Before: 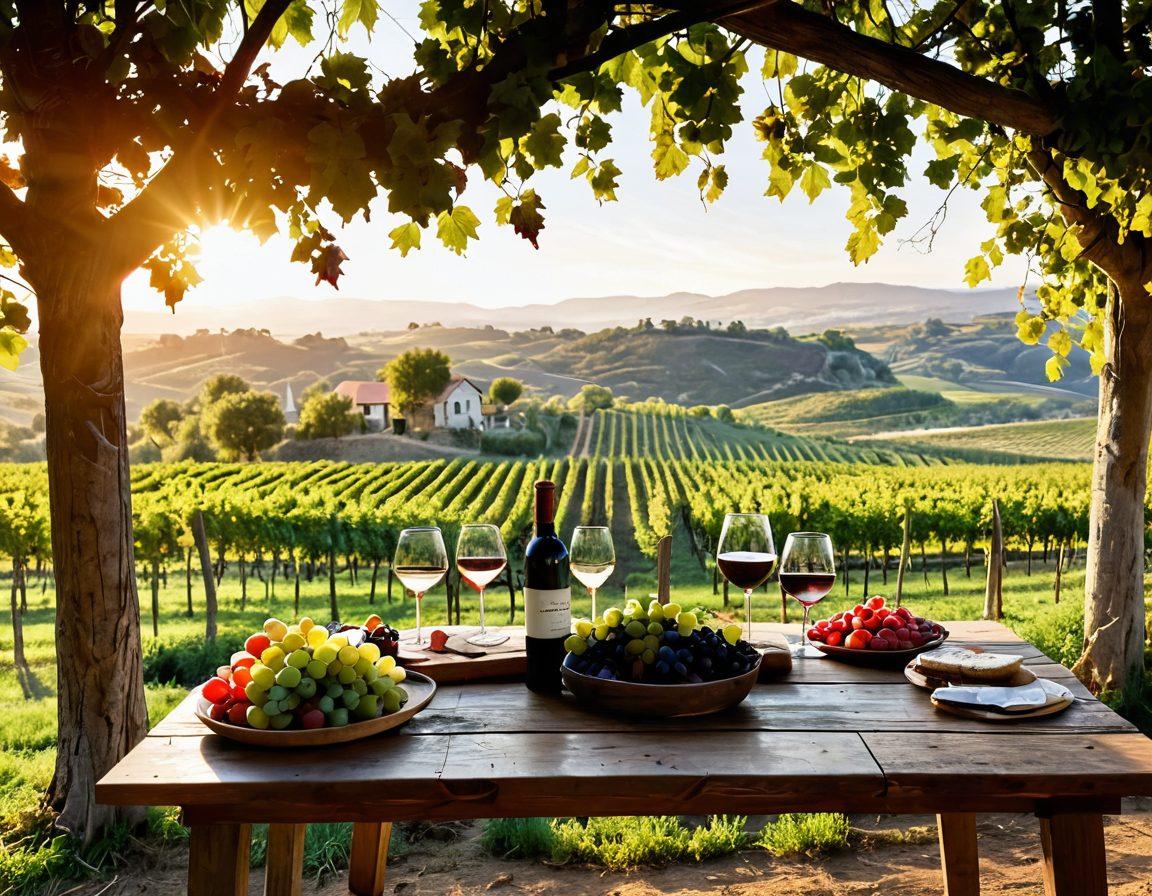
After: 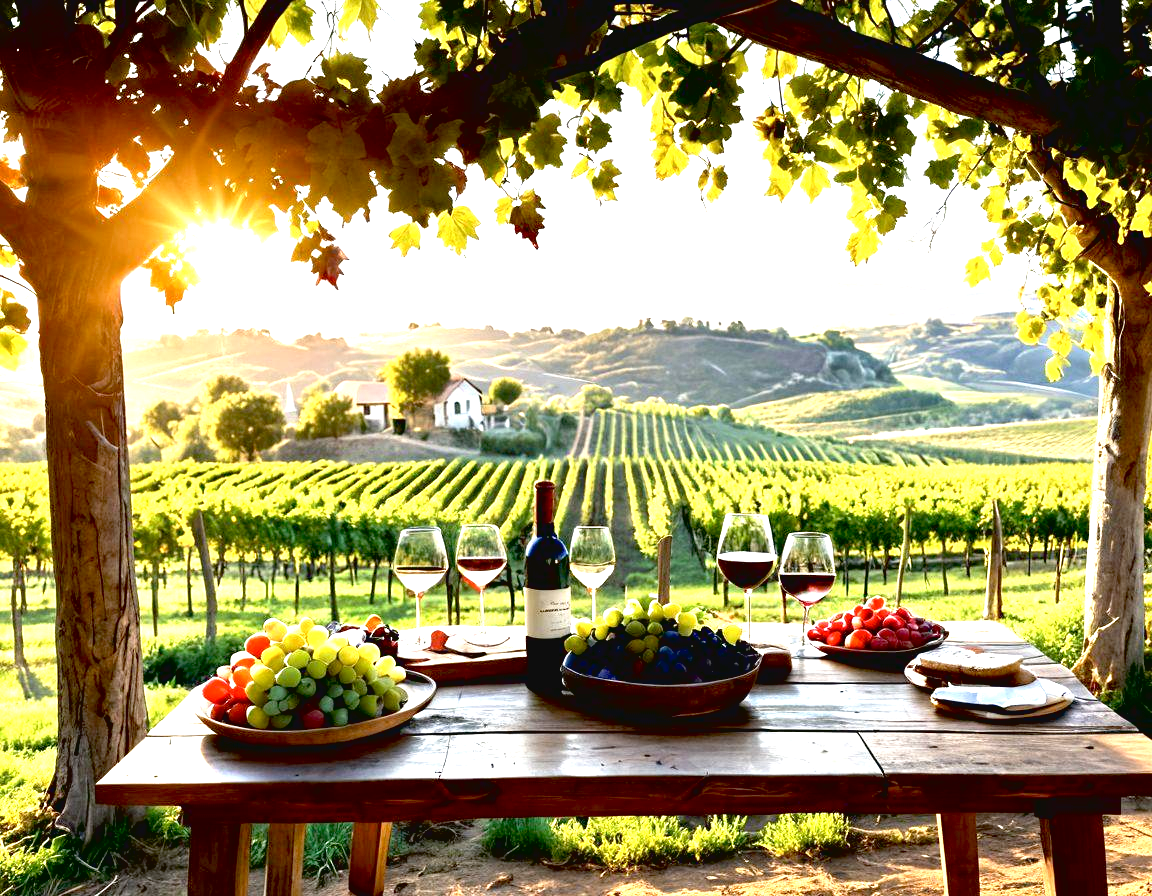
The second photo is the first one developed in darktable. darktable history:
contrast brightness saturation: contrast -0.089, brightness -0.032, saturation -0.109
exposure: black level correction 0.008, exposure 1.422 EV, compensate highlight preservation false
